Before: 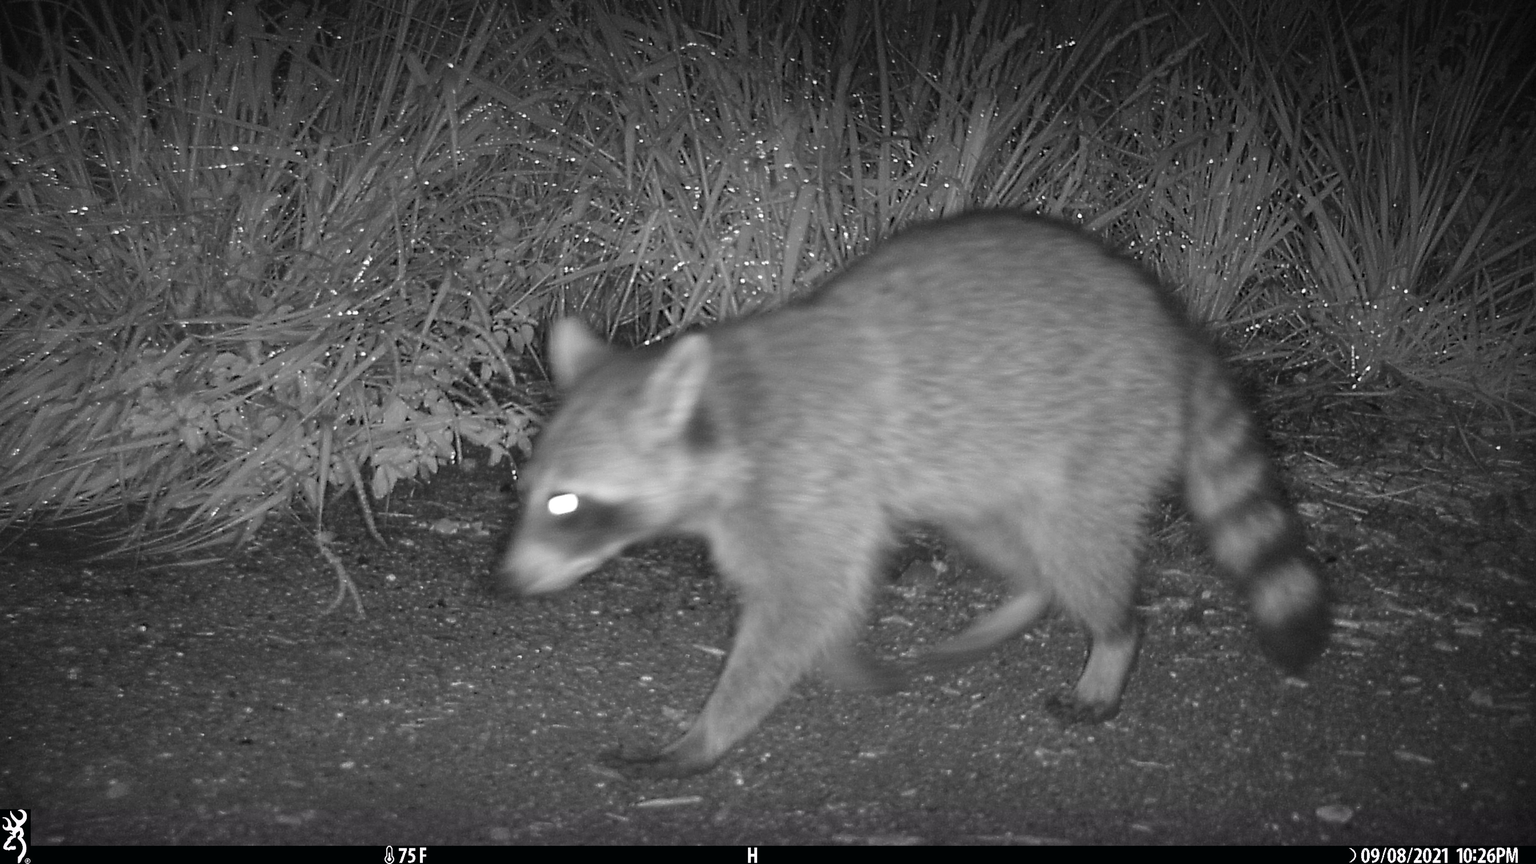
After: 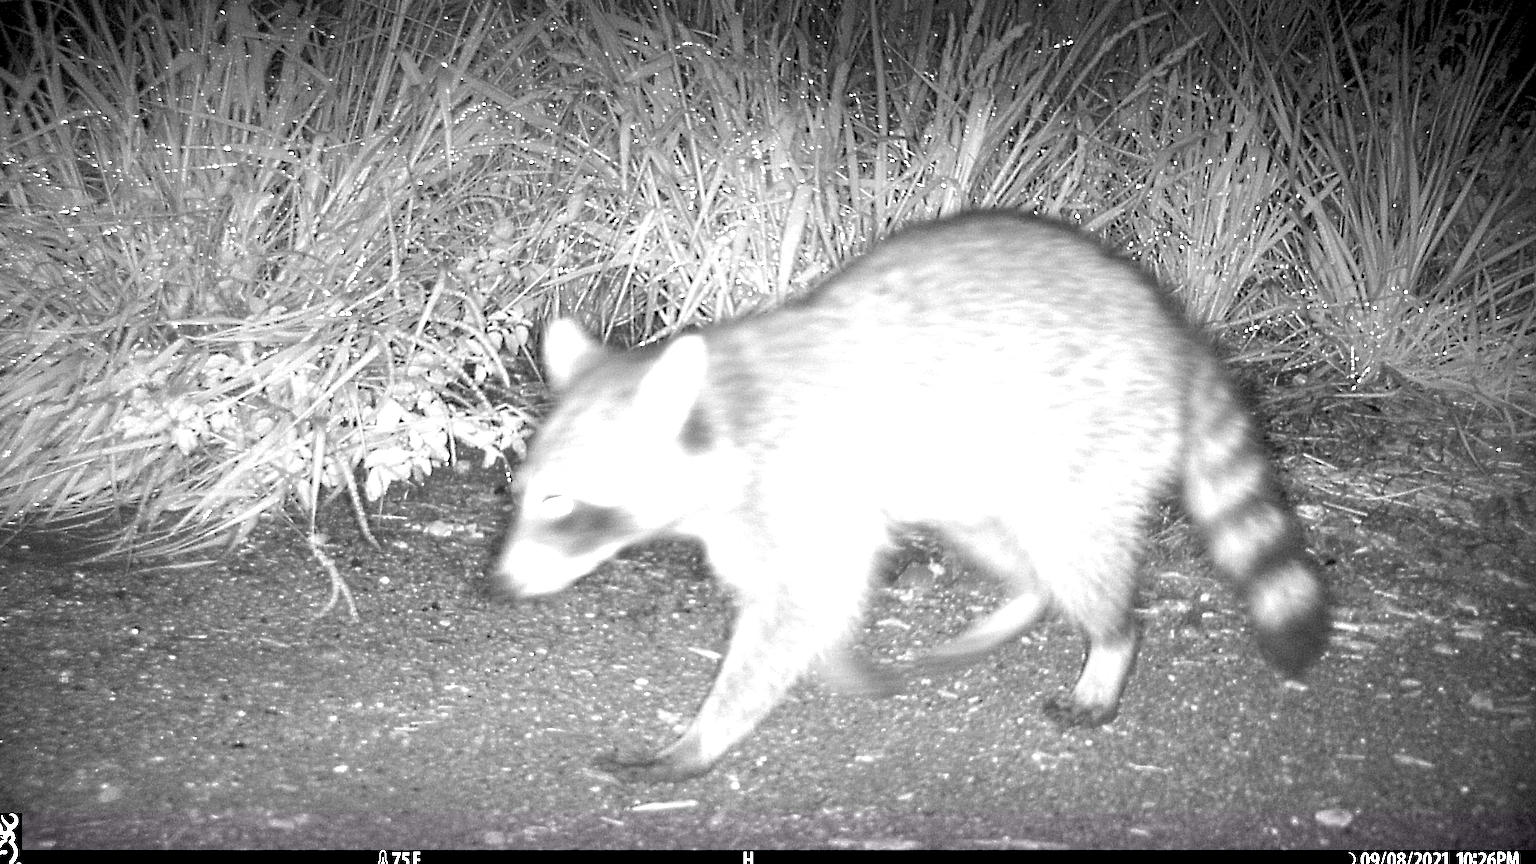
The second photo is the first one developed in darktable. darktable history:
exposure: black level correction 0.005, exposure 2.084 EV, compensate highlight preservation false
white balance: red 1, blue 1
crop and rotate: left 0.614%, top 0.179%, bottom 0.309%
